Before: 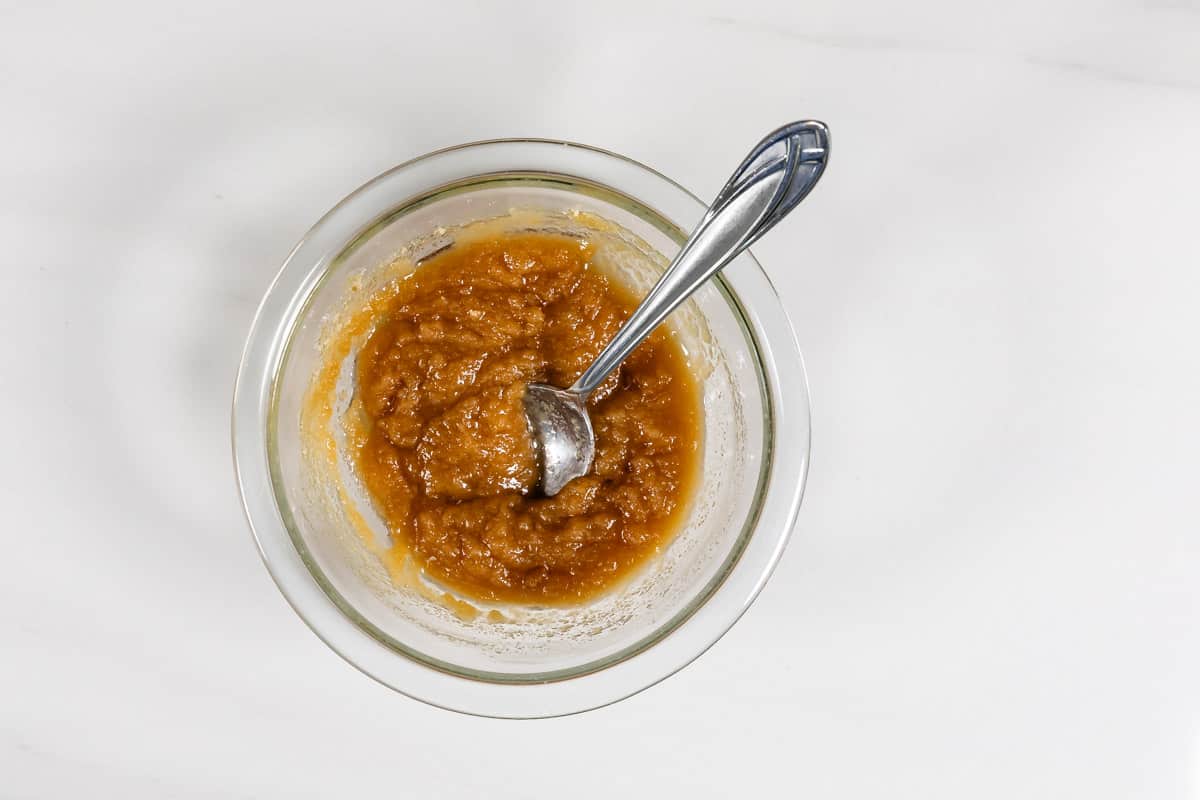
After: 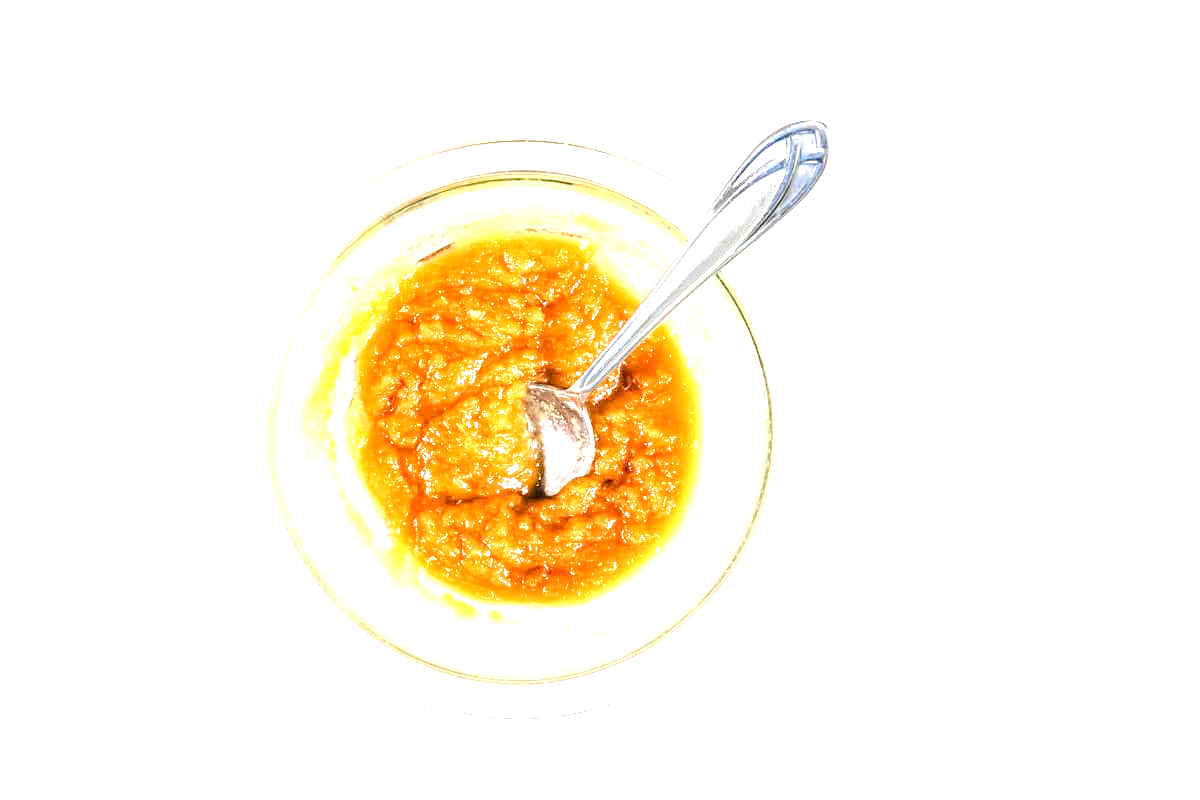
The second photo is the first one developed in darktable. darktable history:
exposure: exposure 2.04 EV, compensate highlight preservation false
local contrast: on, module defaults
tone curve: curves: ch0 [(0, 0) (0.526, 0.642) (1, 1)], color space Lab, linked channels, preserve colors none
